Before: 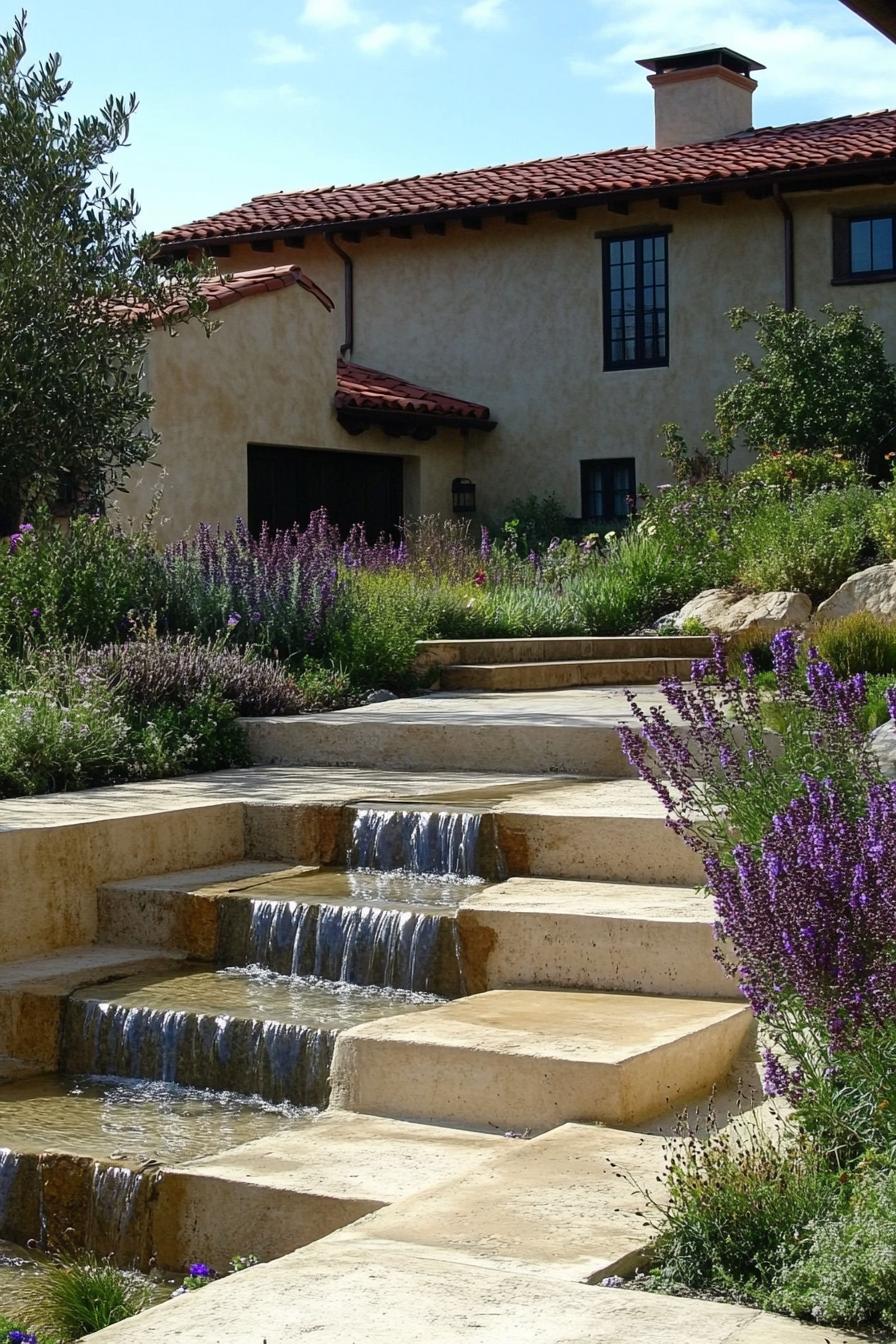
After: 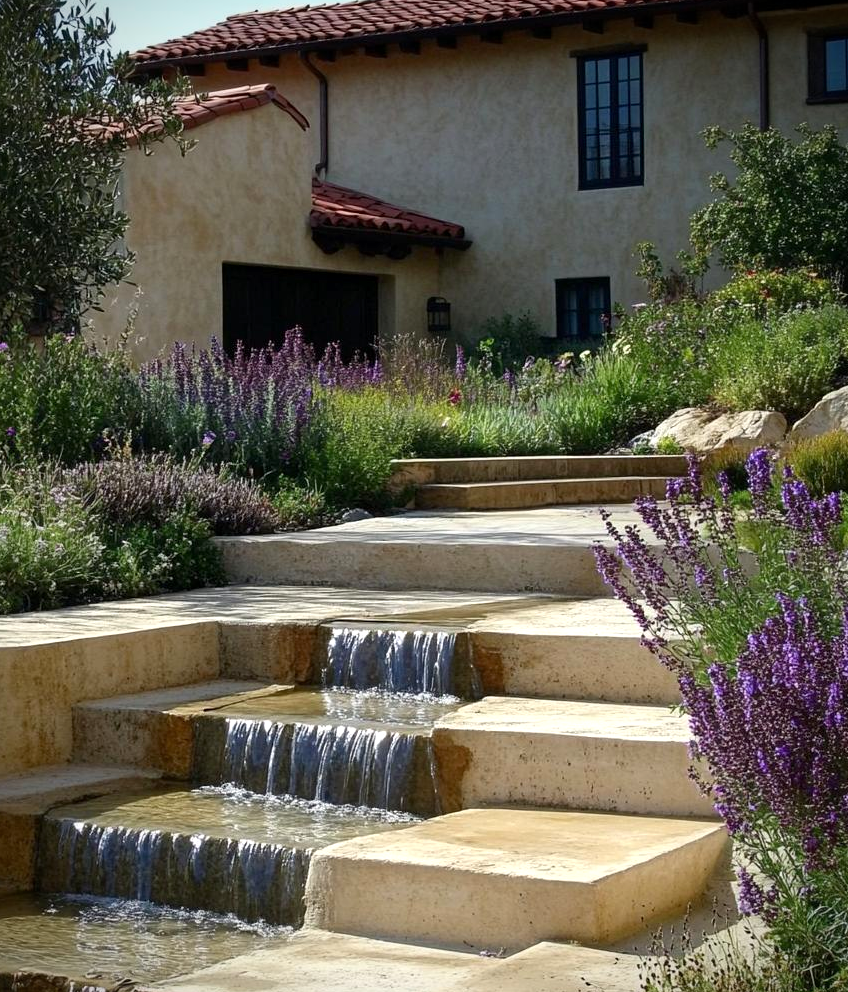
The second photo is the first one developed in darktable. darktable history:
exposure: black level correction 0.002, exposure 0.298 EV, compensate highlight preservation false
crop and rotate: left 2.856%, top 13.521%, right 2.41%, bottom 12.619%
vignetting: brightness -0.591, saturation 0.002
